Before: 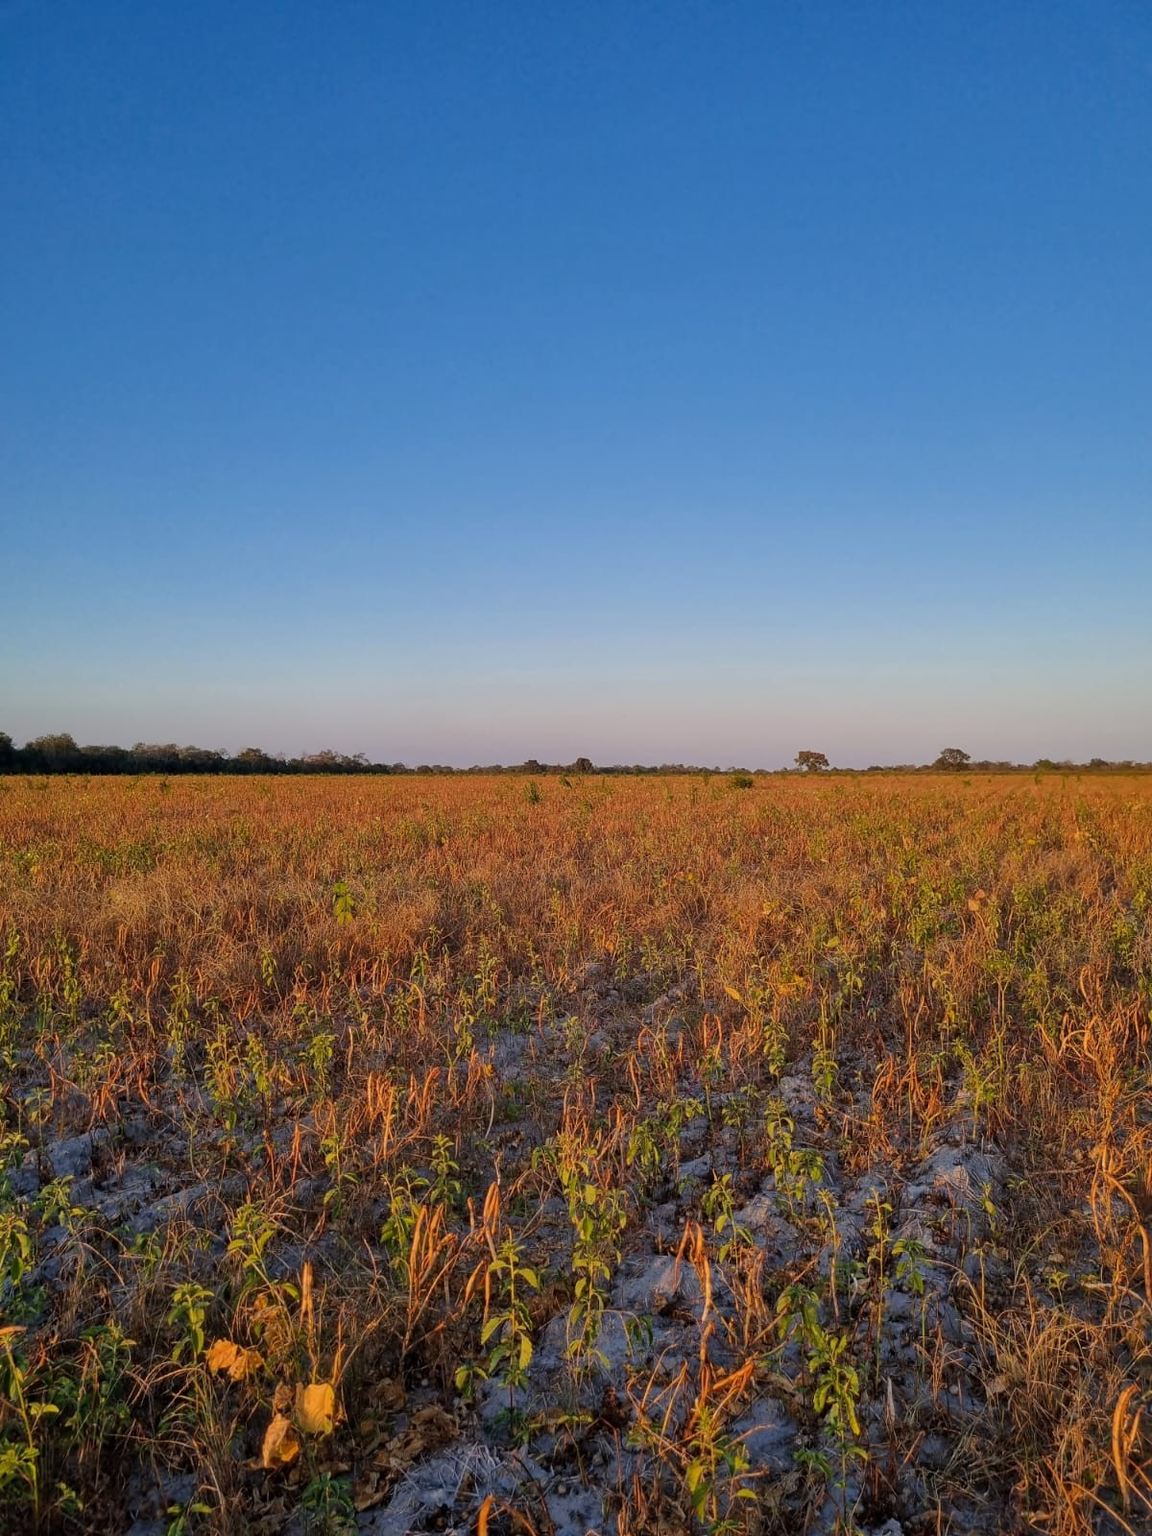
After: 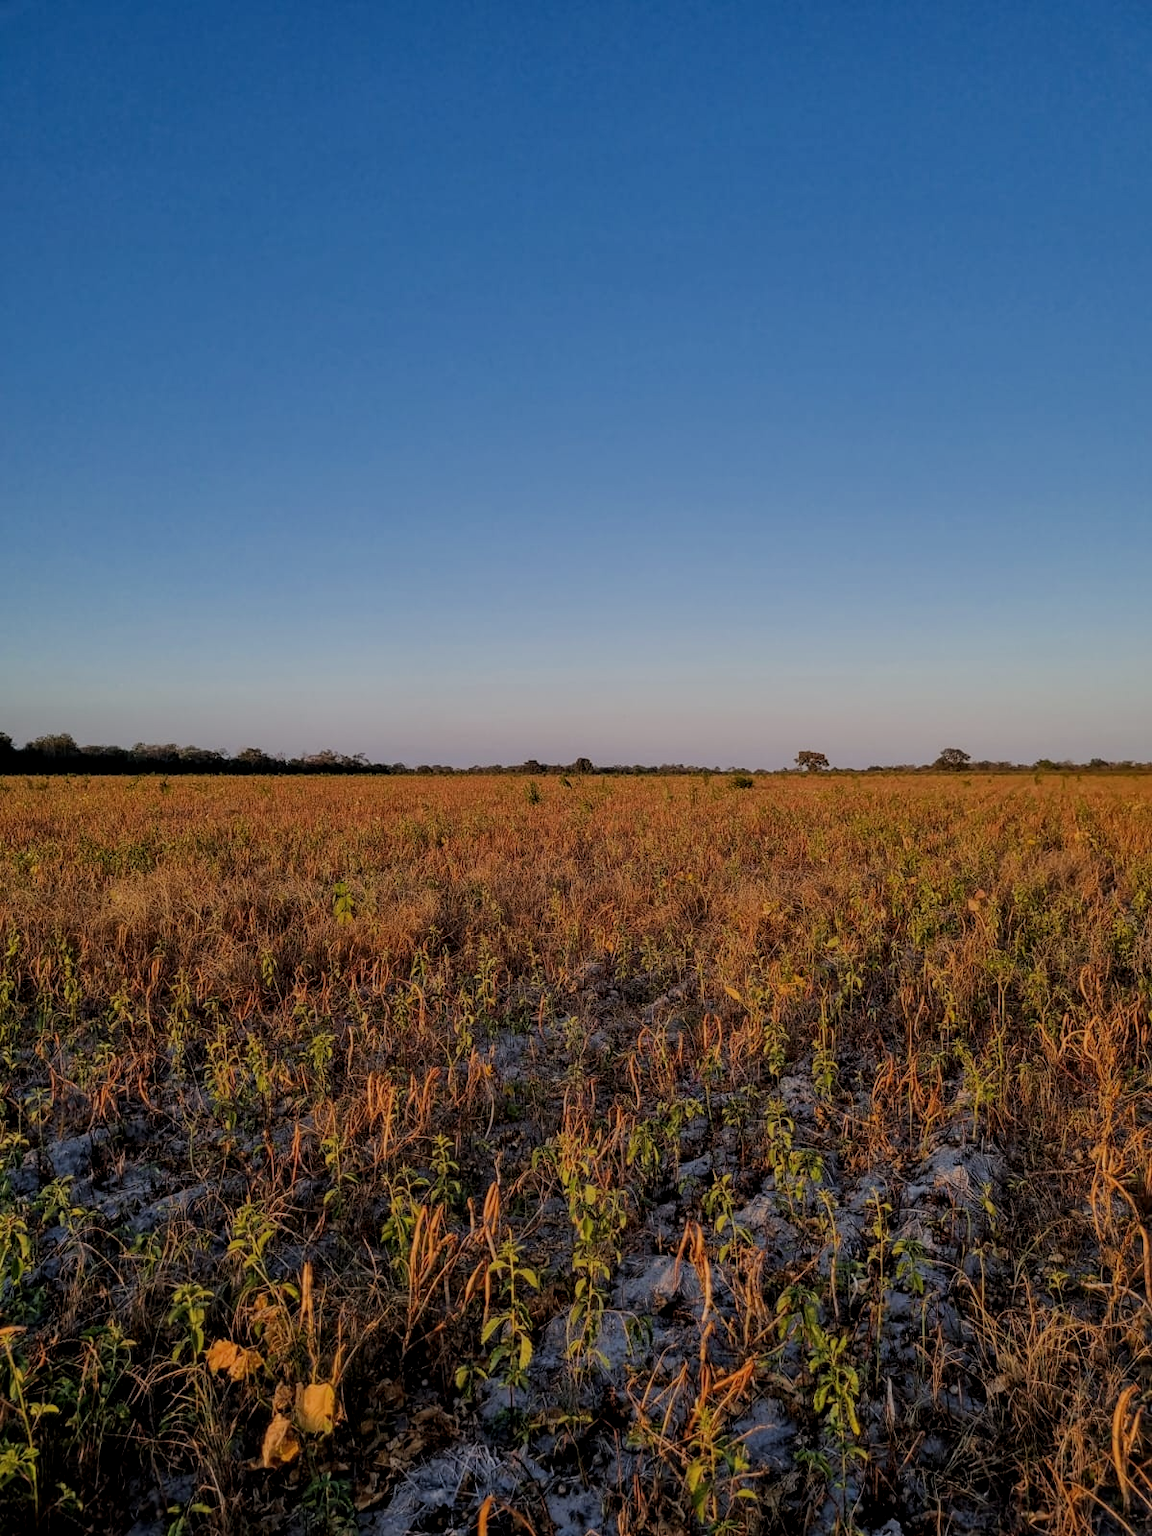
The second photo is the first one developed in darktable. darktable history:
local contrast: on, module defaults
filmic rgb: black relative exposure -7.65 EV, white relative exposure 4.56 EV, hardness 3.61, contrast 1.05
exposure: exposure -0.36 EV, compensate highlight preservation false
